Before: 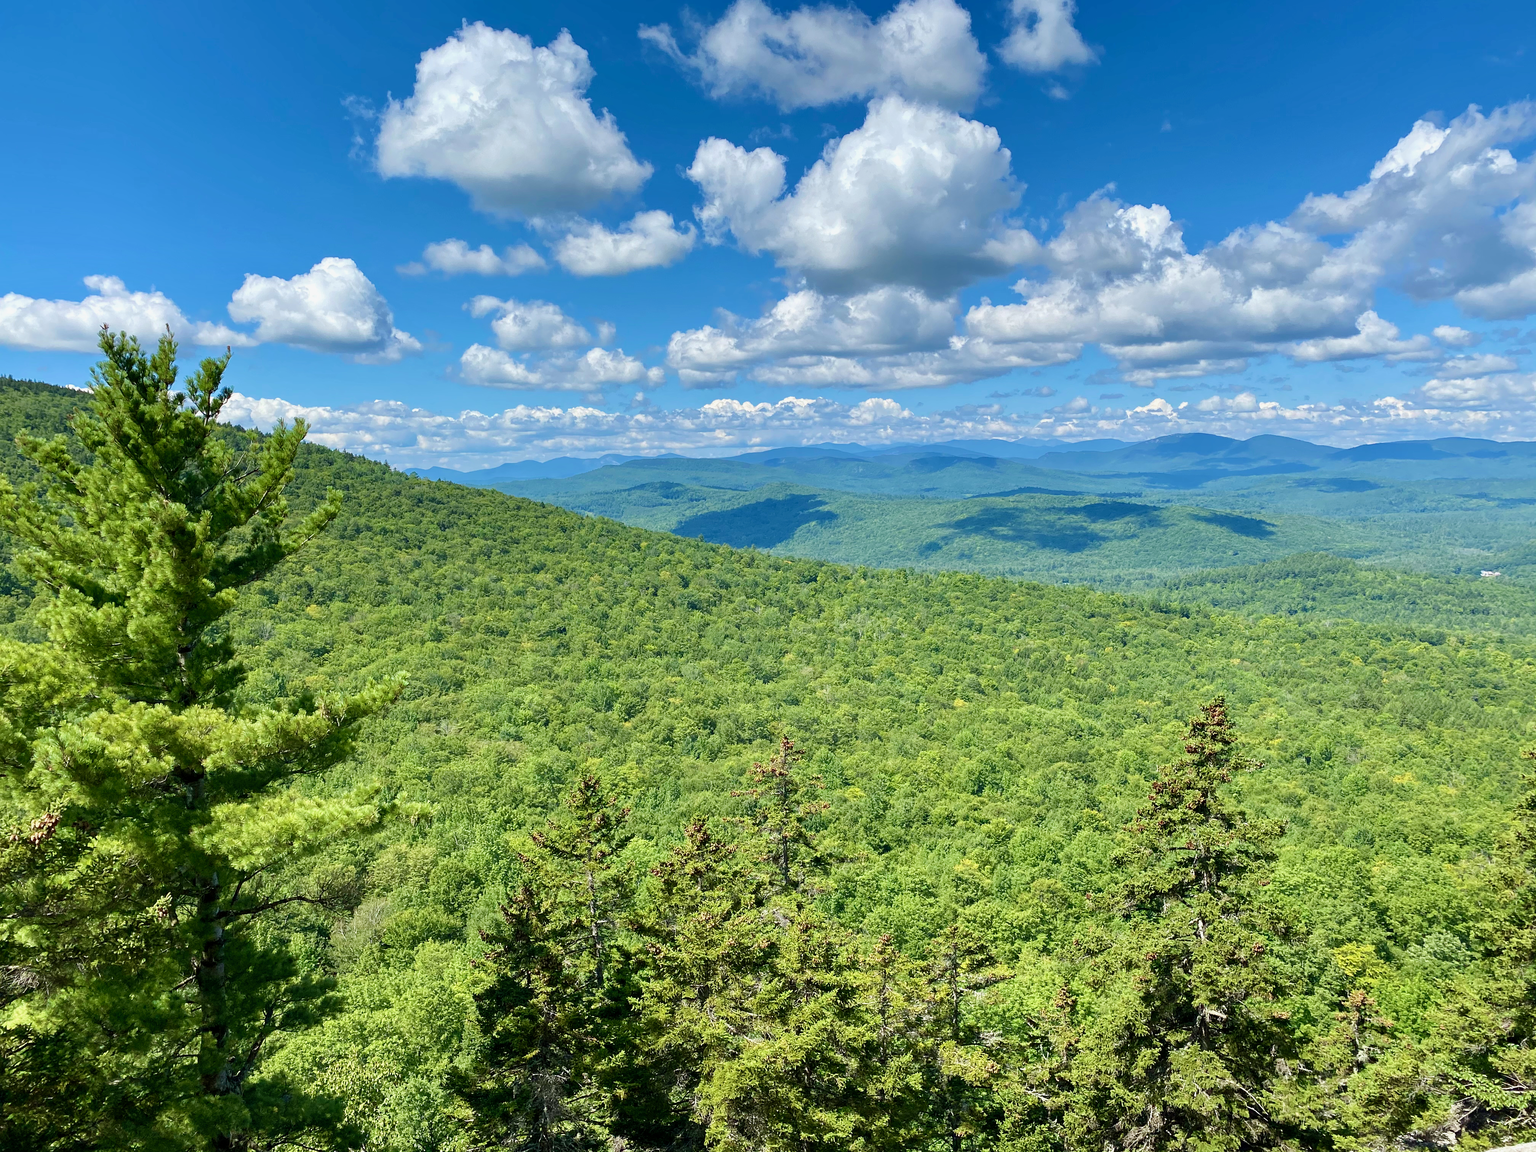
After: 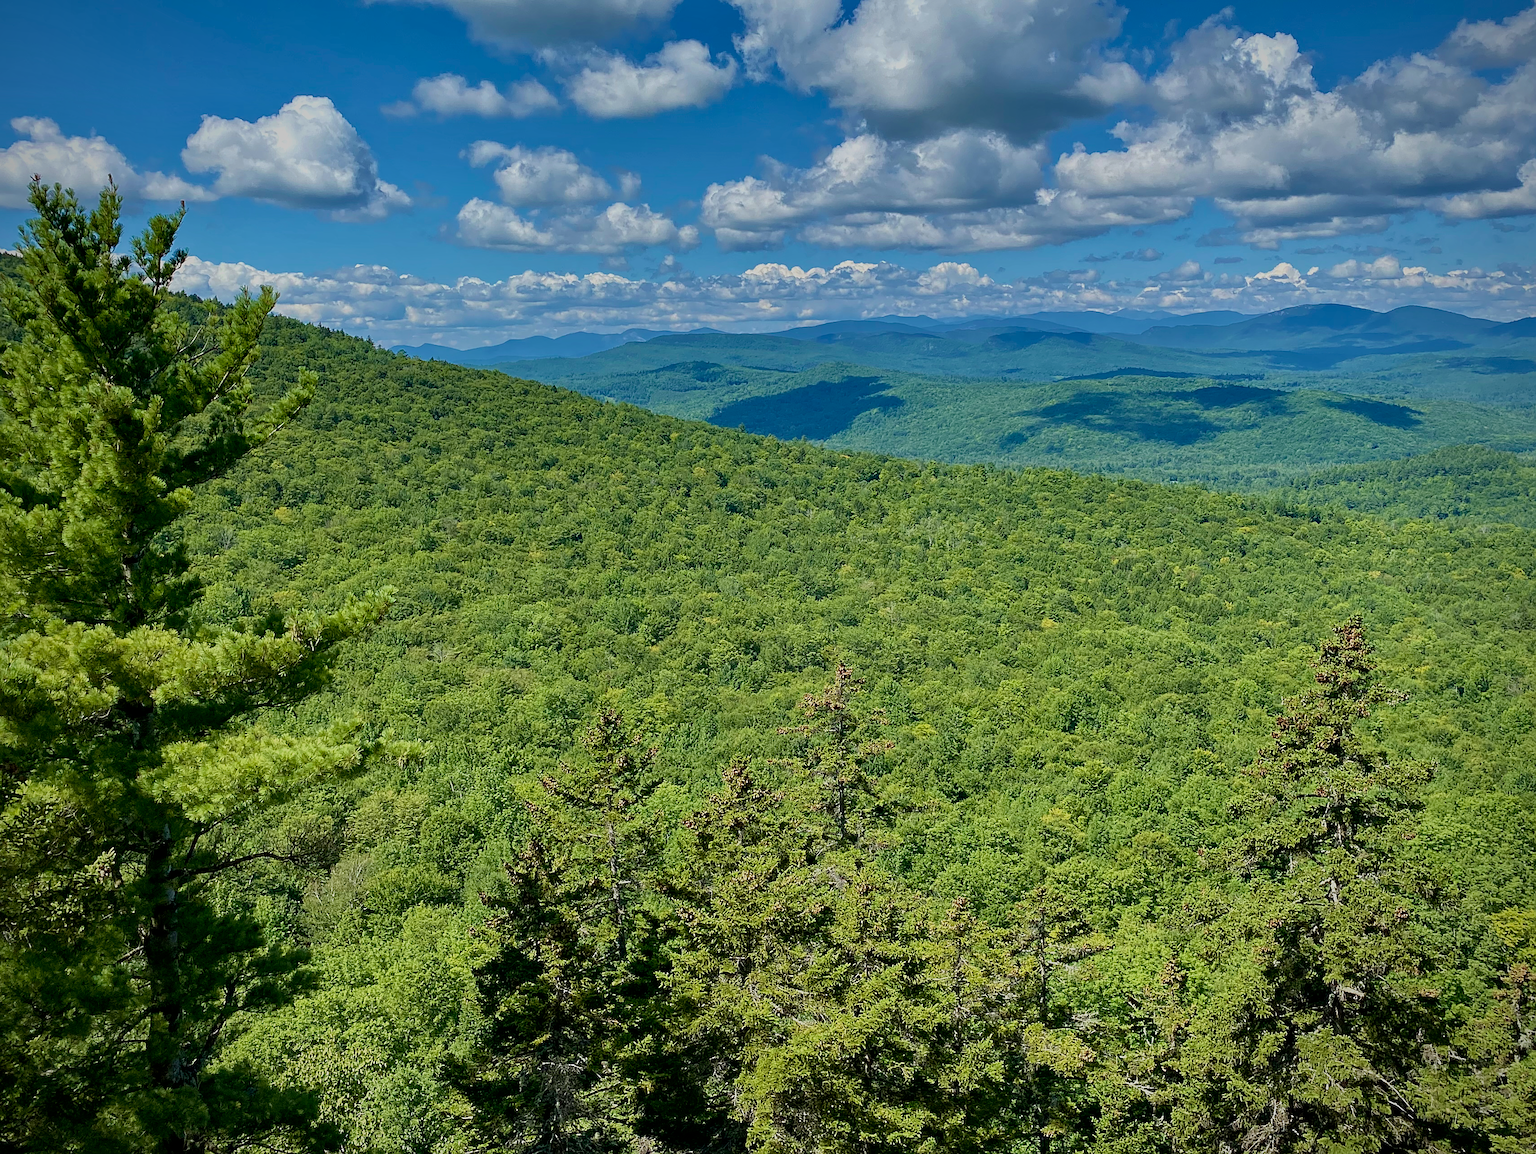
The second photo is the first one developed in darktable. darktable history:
exposure: black level correction 0, exposure -0.737 EV, compensate highlight preservation false
velvia: on, module defaults
color correction: highlights b* 0.064
local contrast: mode bilateral grid, contrast 20, coarseness 50, detail 120%, midtone range 0.2
crop and rotate: left 4.868%, top 15.373%, right 10.675%
sharpen: on, module defaults
vignetting: fall-off radius 61.09%, brightness -0.567, saturation 0.001
